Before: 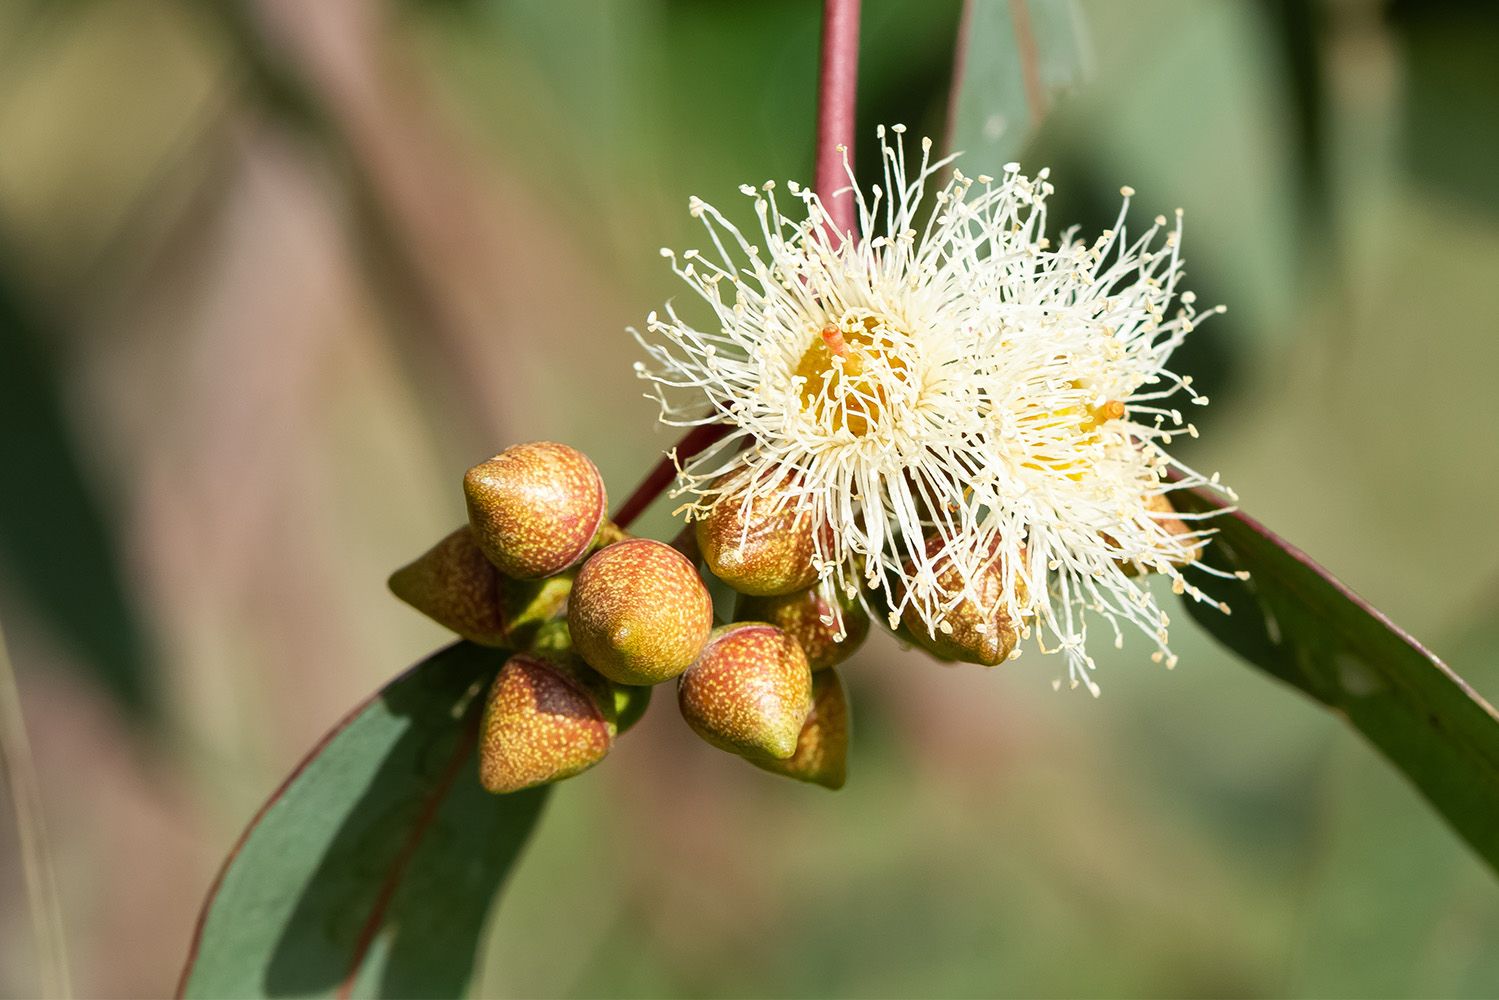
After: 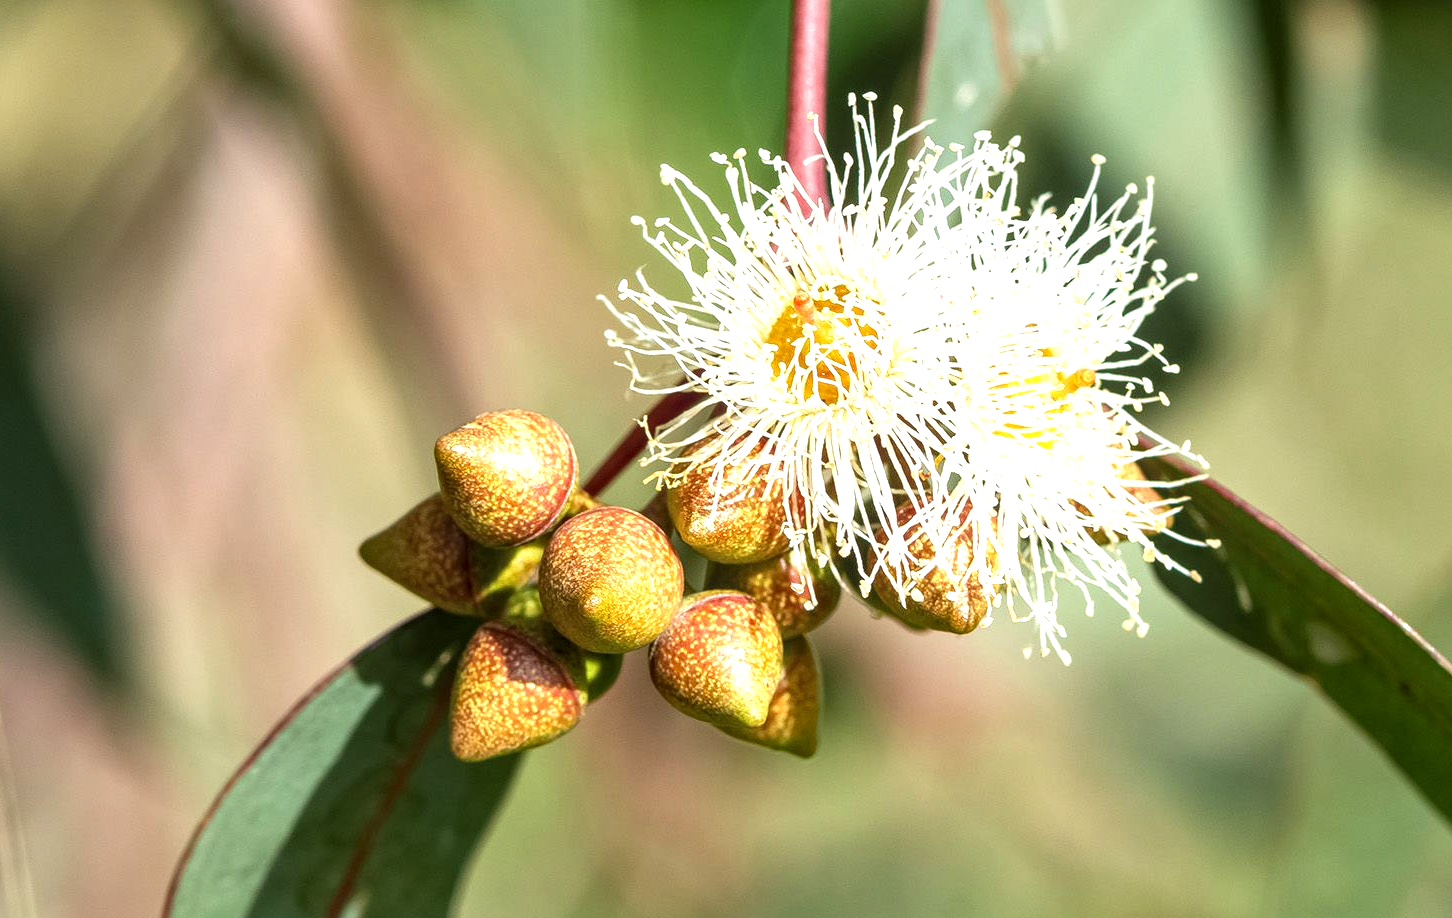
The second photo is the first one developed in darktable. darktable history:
exposure: black level correction 0, exposure 0.7 EV, compensate exposure bias true, compensate highlight preservation false
local contrast: detail 130%
crop: left 1.964%, top 3.251%, right 1.122%, bottom 4.933%
